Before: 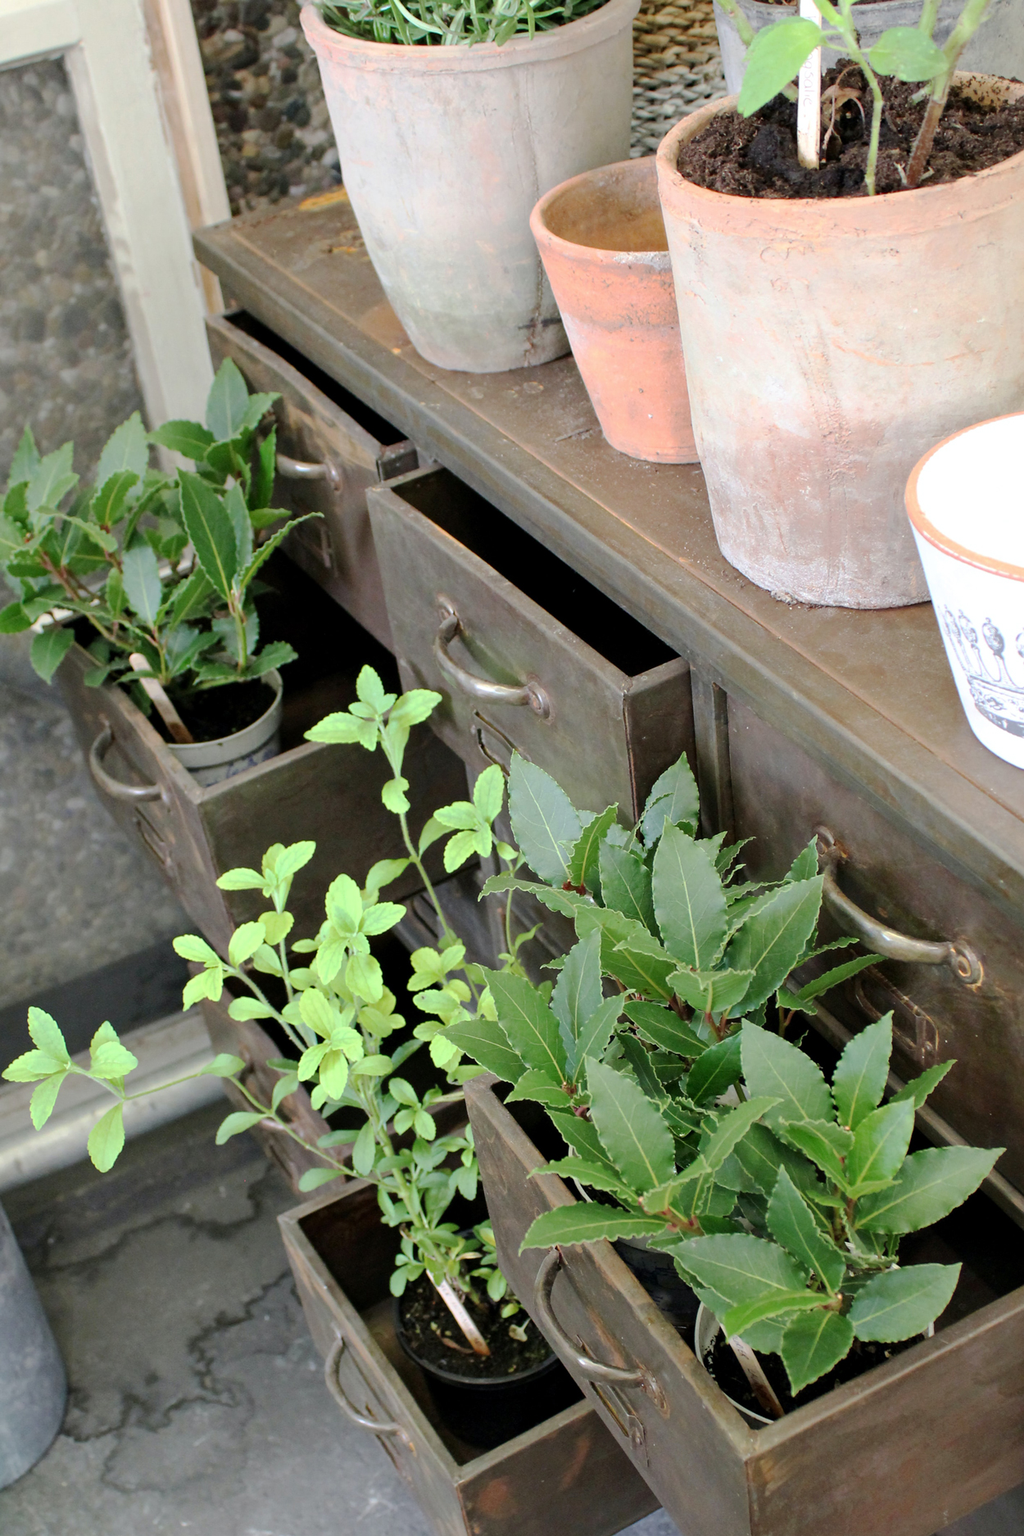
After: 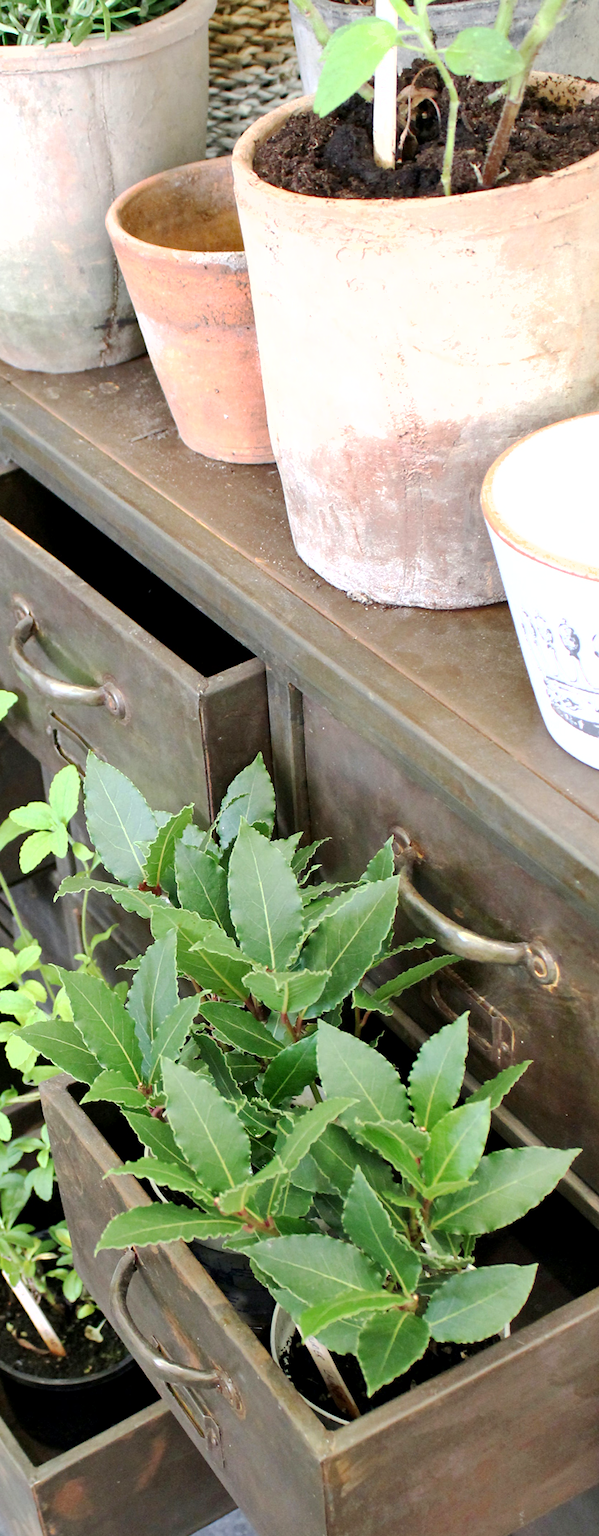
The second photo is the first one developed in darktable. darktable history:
exposure: black level correction 0.001, exposure 0.499 EV, compensate highlight preservation false
shadows and highlights: low approximation 0.01, soften with gaussian
crop: left 41.475%
